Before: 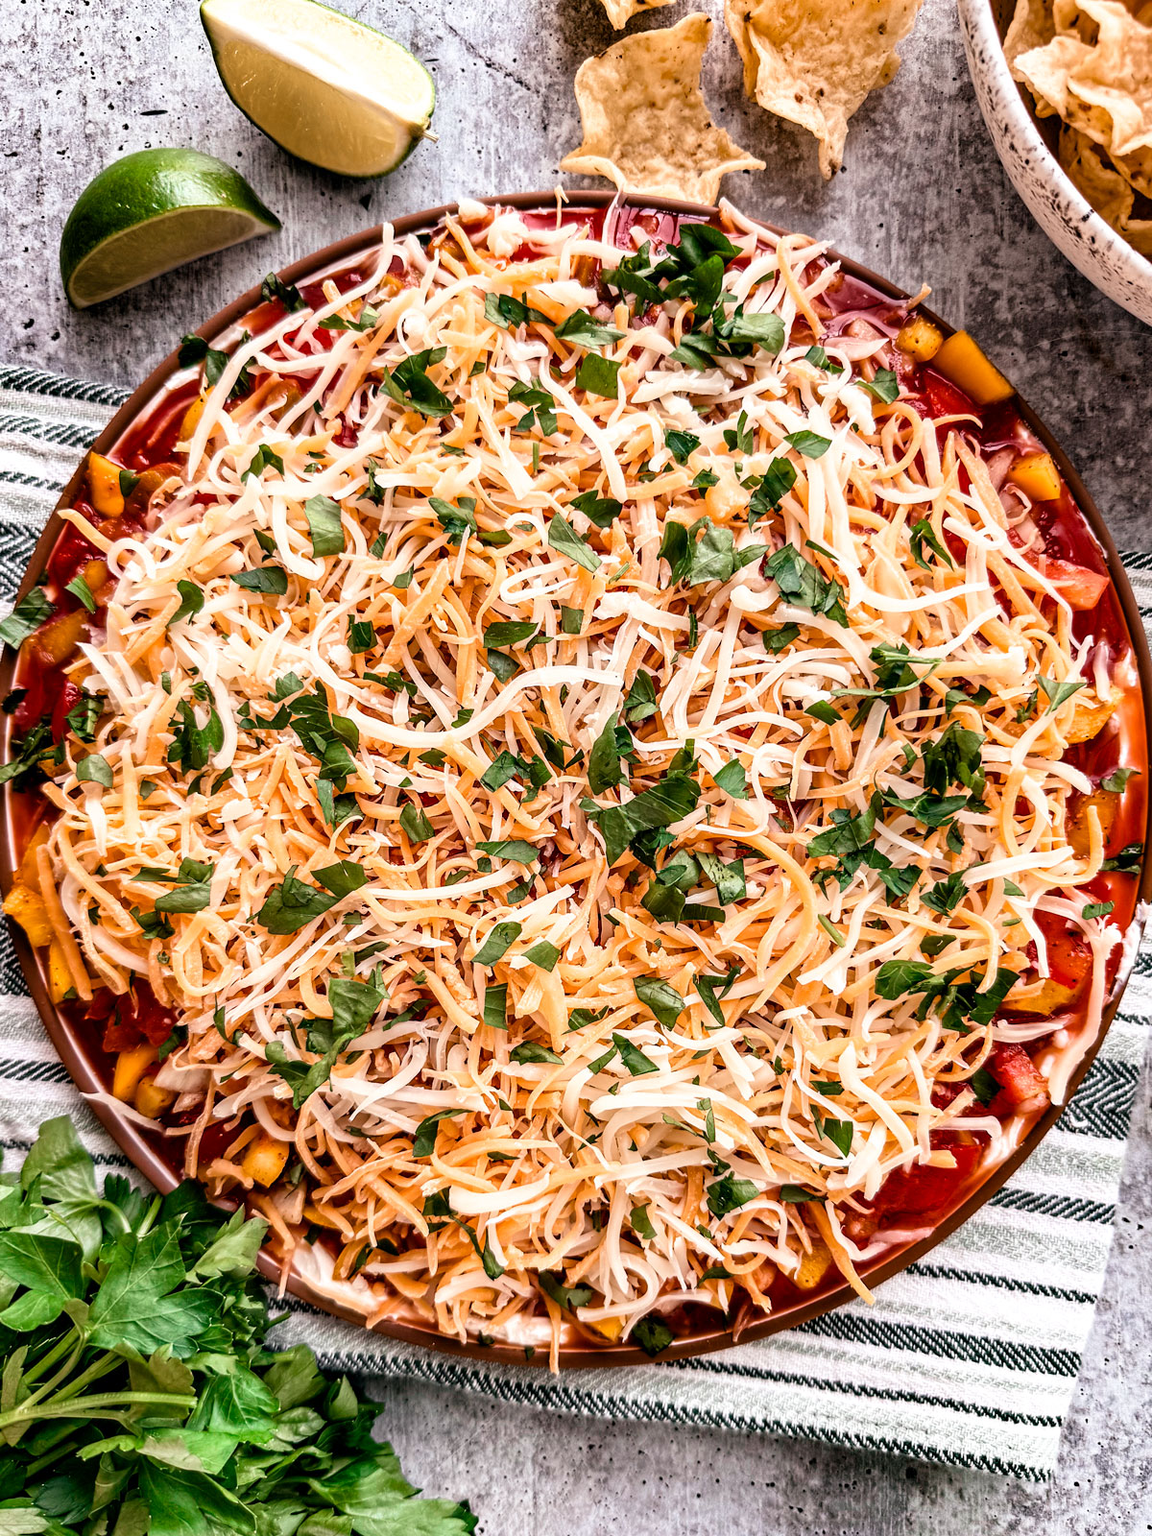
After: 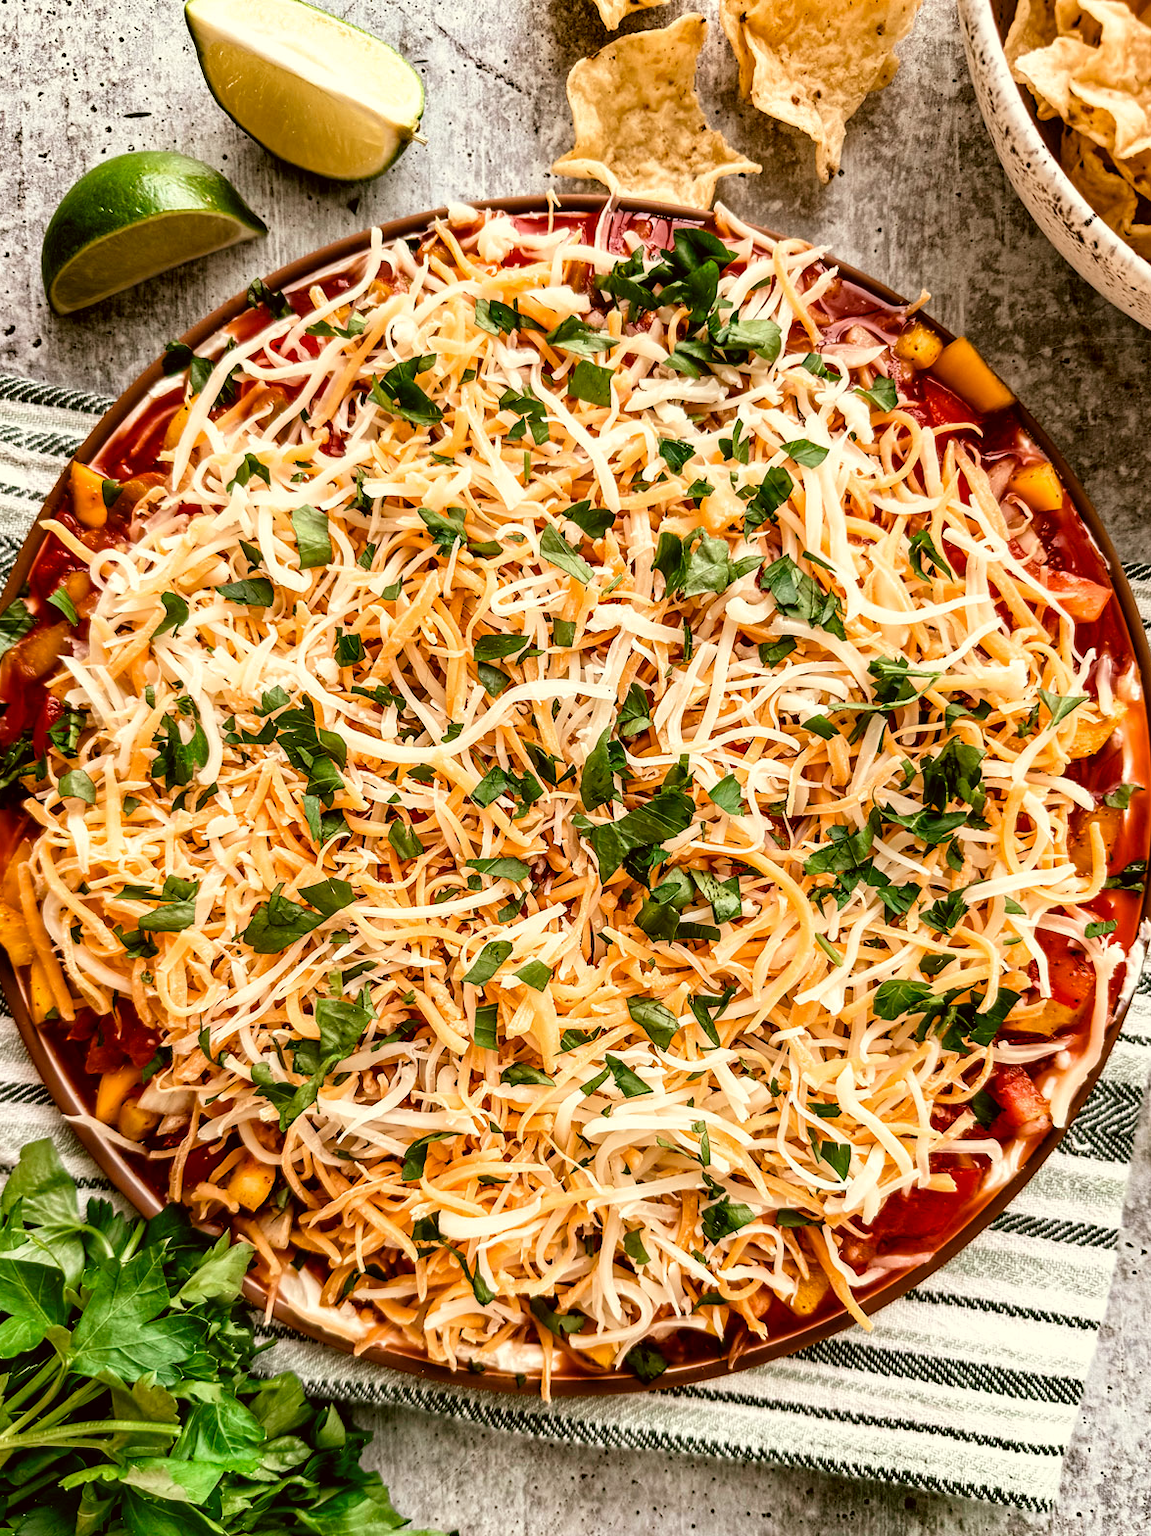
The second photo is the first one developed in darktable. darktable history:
crop: left 1.727%, right 0.277%, bottom 1.96%
color correction: highlights a* -1.73, highlights b* 10.24, shadows a* 0.579, shadows b* 18.99
